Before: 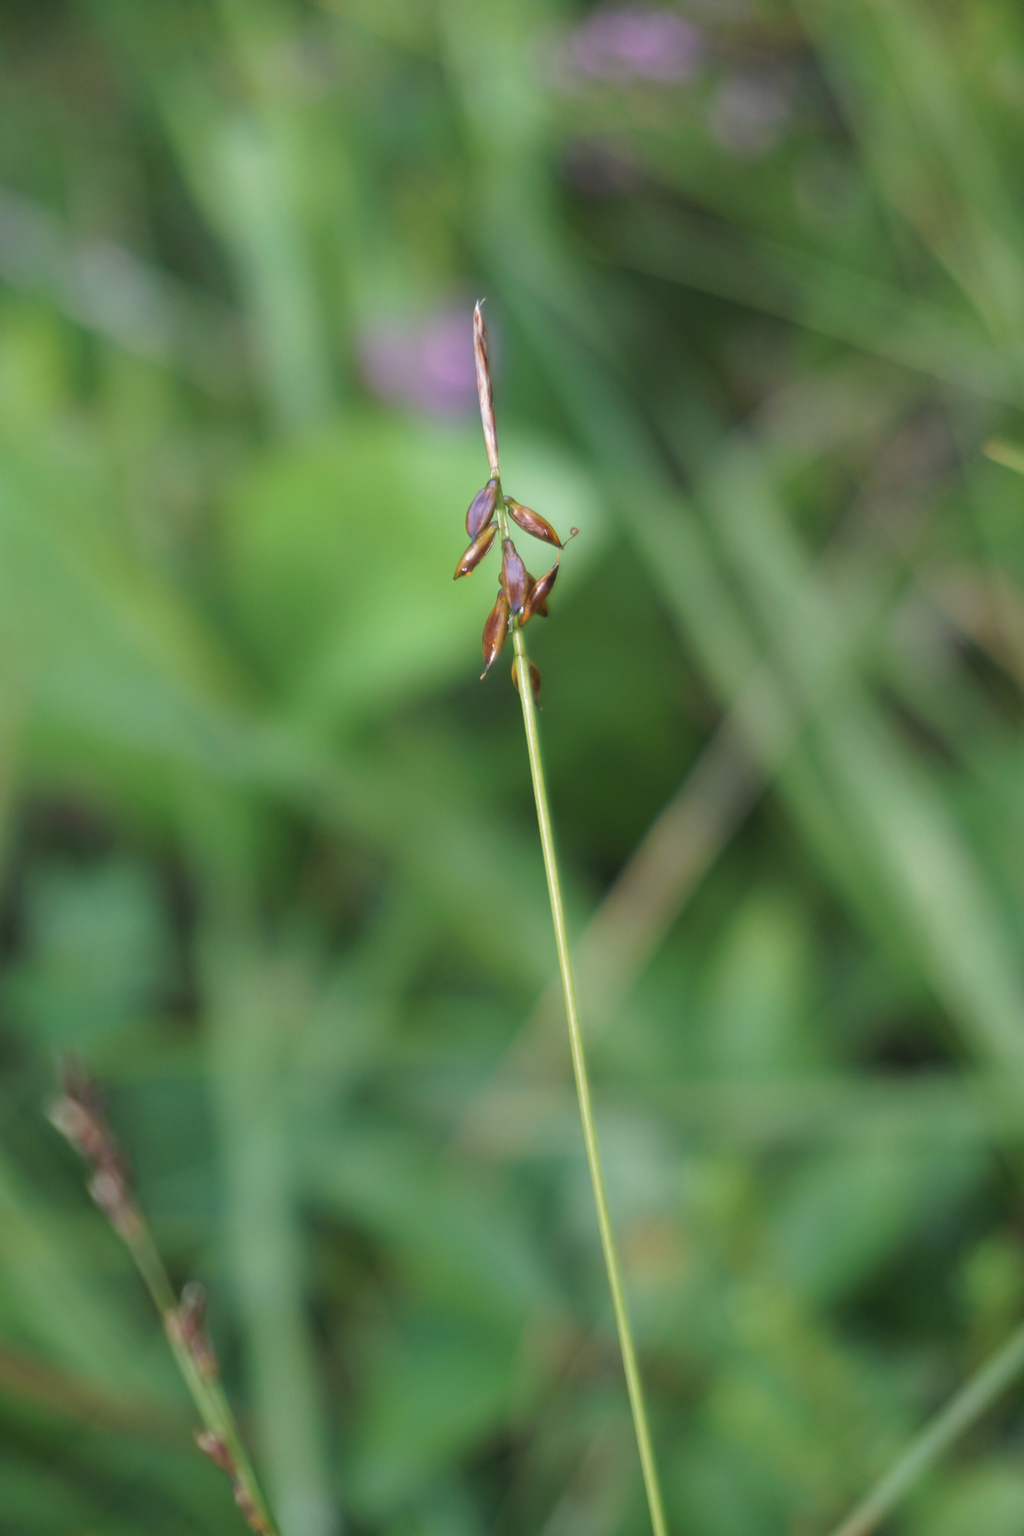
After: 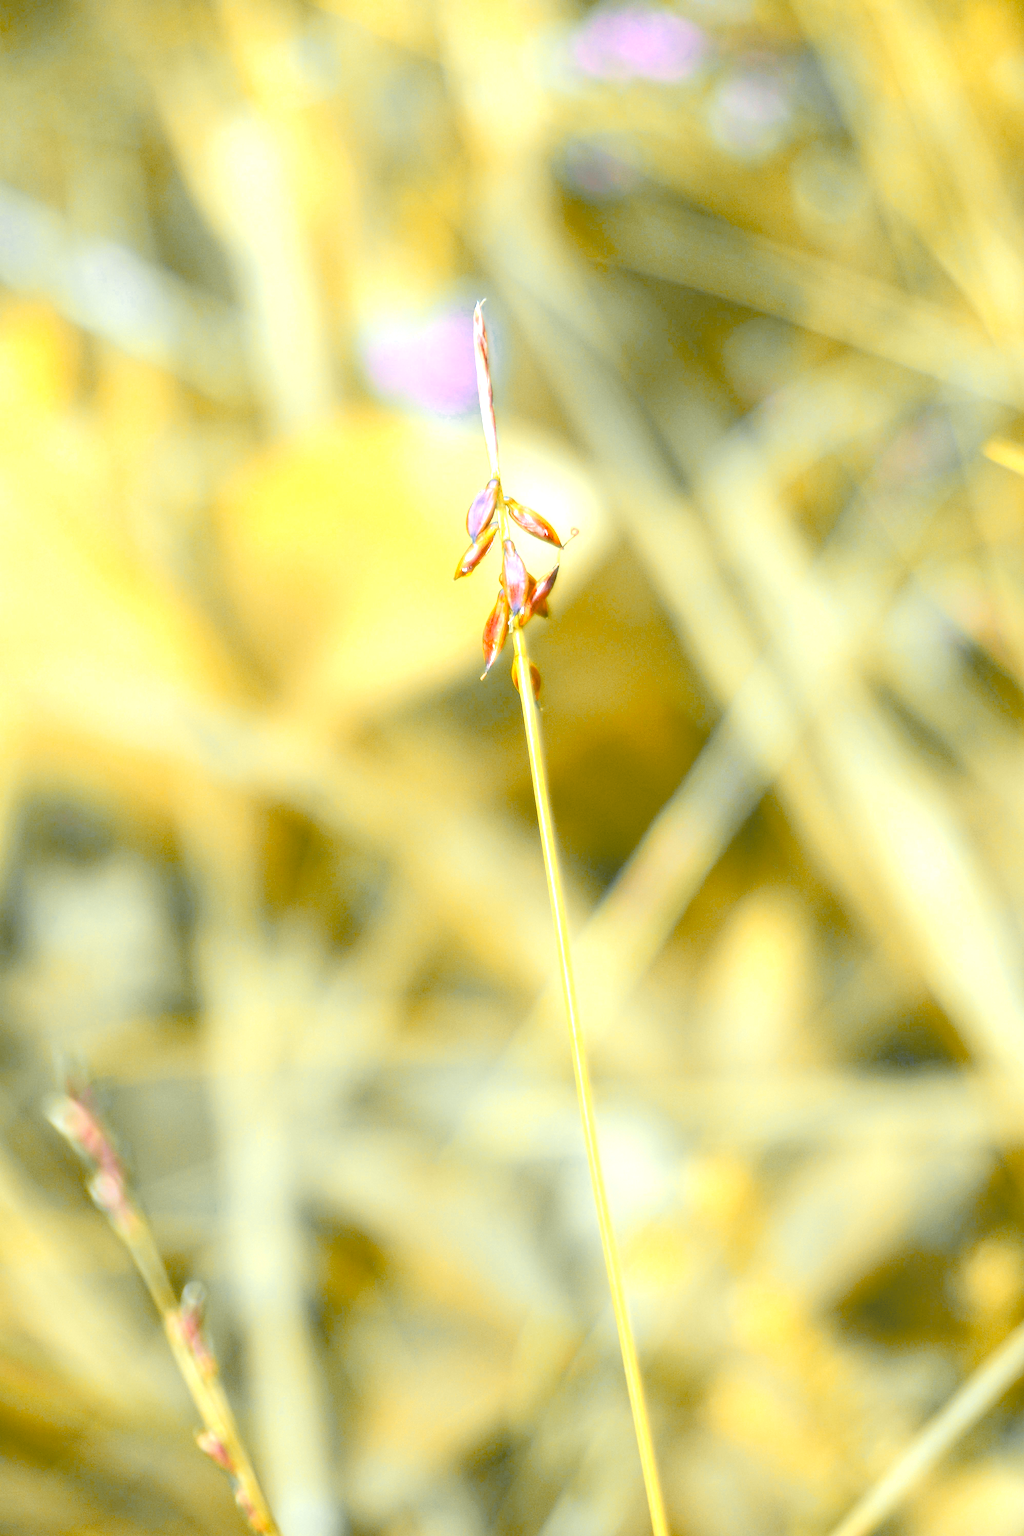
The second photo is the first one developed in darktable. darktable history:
color zones: curves: ch0 [(0, 0.499) (0.143, 0.5) (0.286, 0.5) (0.429, 0.476) (0.571, 0.284) (0.714, 0.243) (0.857, 0.449) (1, 0.499)]; ch1 [(0, 0.532) (0.143, 0.645) (0.286, 0.696) (0.429, 0.211) (0.571, 0.504) (0.714, 0.493) (0.857, 0.495) (1, 0.532)]; ch2 [(0, 0.5) (0.143, 0.5) (0.286, 0.427) (0.429, 0.324) (0.571, 0.5) (0.714, 0.5) (0.857, 0.5) (1, 0.5)]
contrast brightness saturation: brightness 0.28
exposure: black level correction 0, exposure 1.449 EV, compensate highlight preservation false
color balance rgb: perceptual saturation grading › global saturation 20%, perceptual saturation grading › highlights -24.818%, perceptual saturation grading › shadows 49.562%, perceptual brilliance grading › highlights 9.396%, perceptual brilliance grading › shadows -5.09%, global vibrance 16.778%, saturation formula JzAzBz (2021)
sharpen: on, module defaults
tone equalizer: smoothing diameter 24.9%, edges refinement/feathering 10.11, preserve details guided filter
